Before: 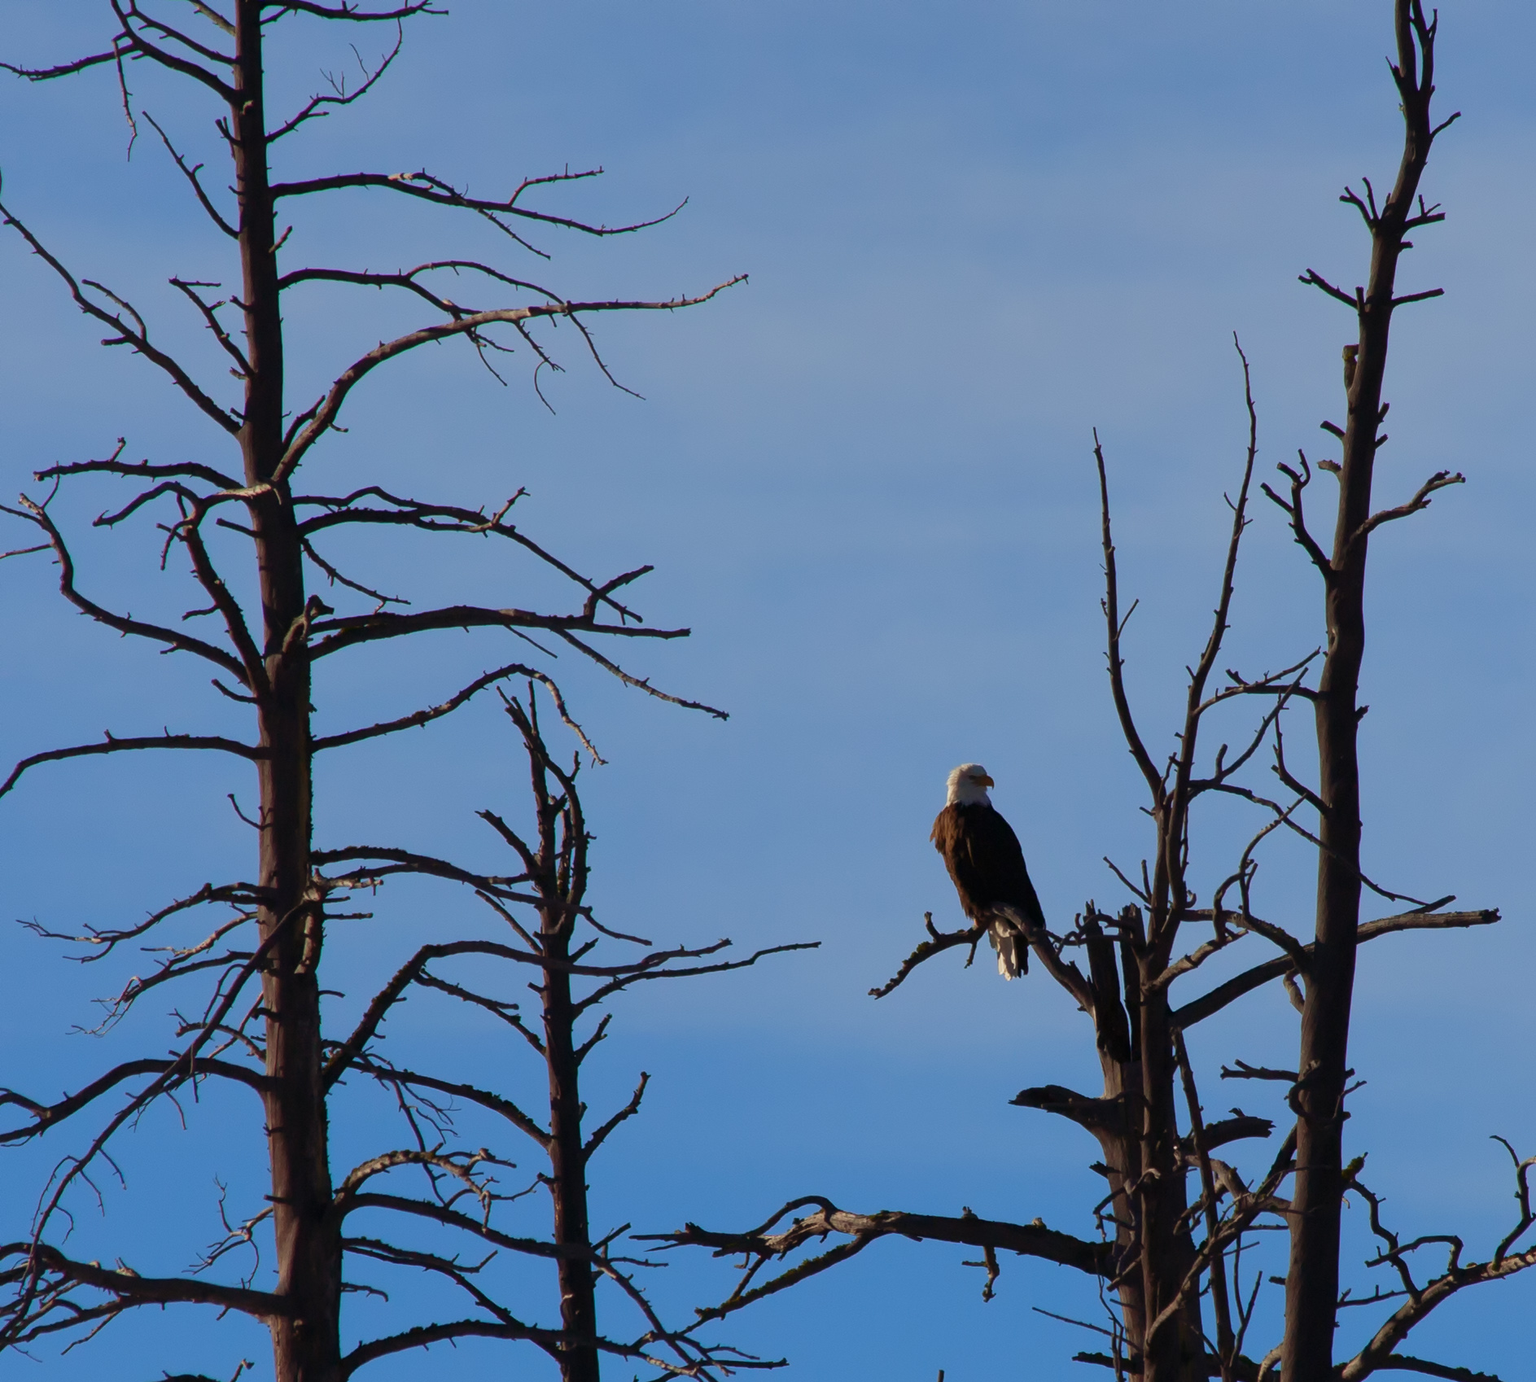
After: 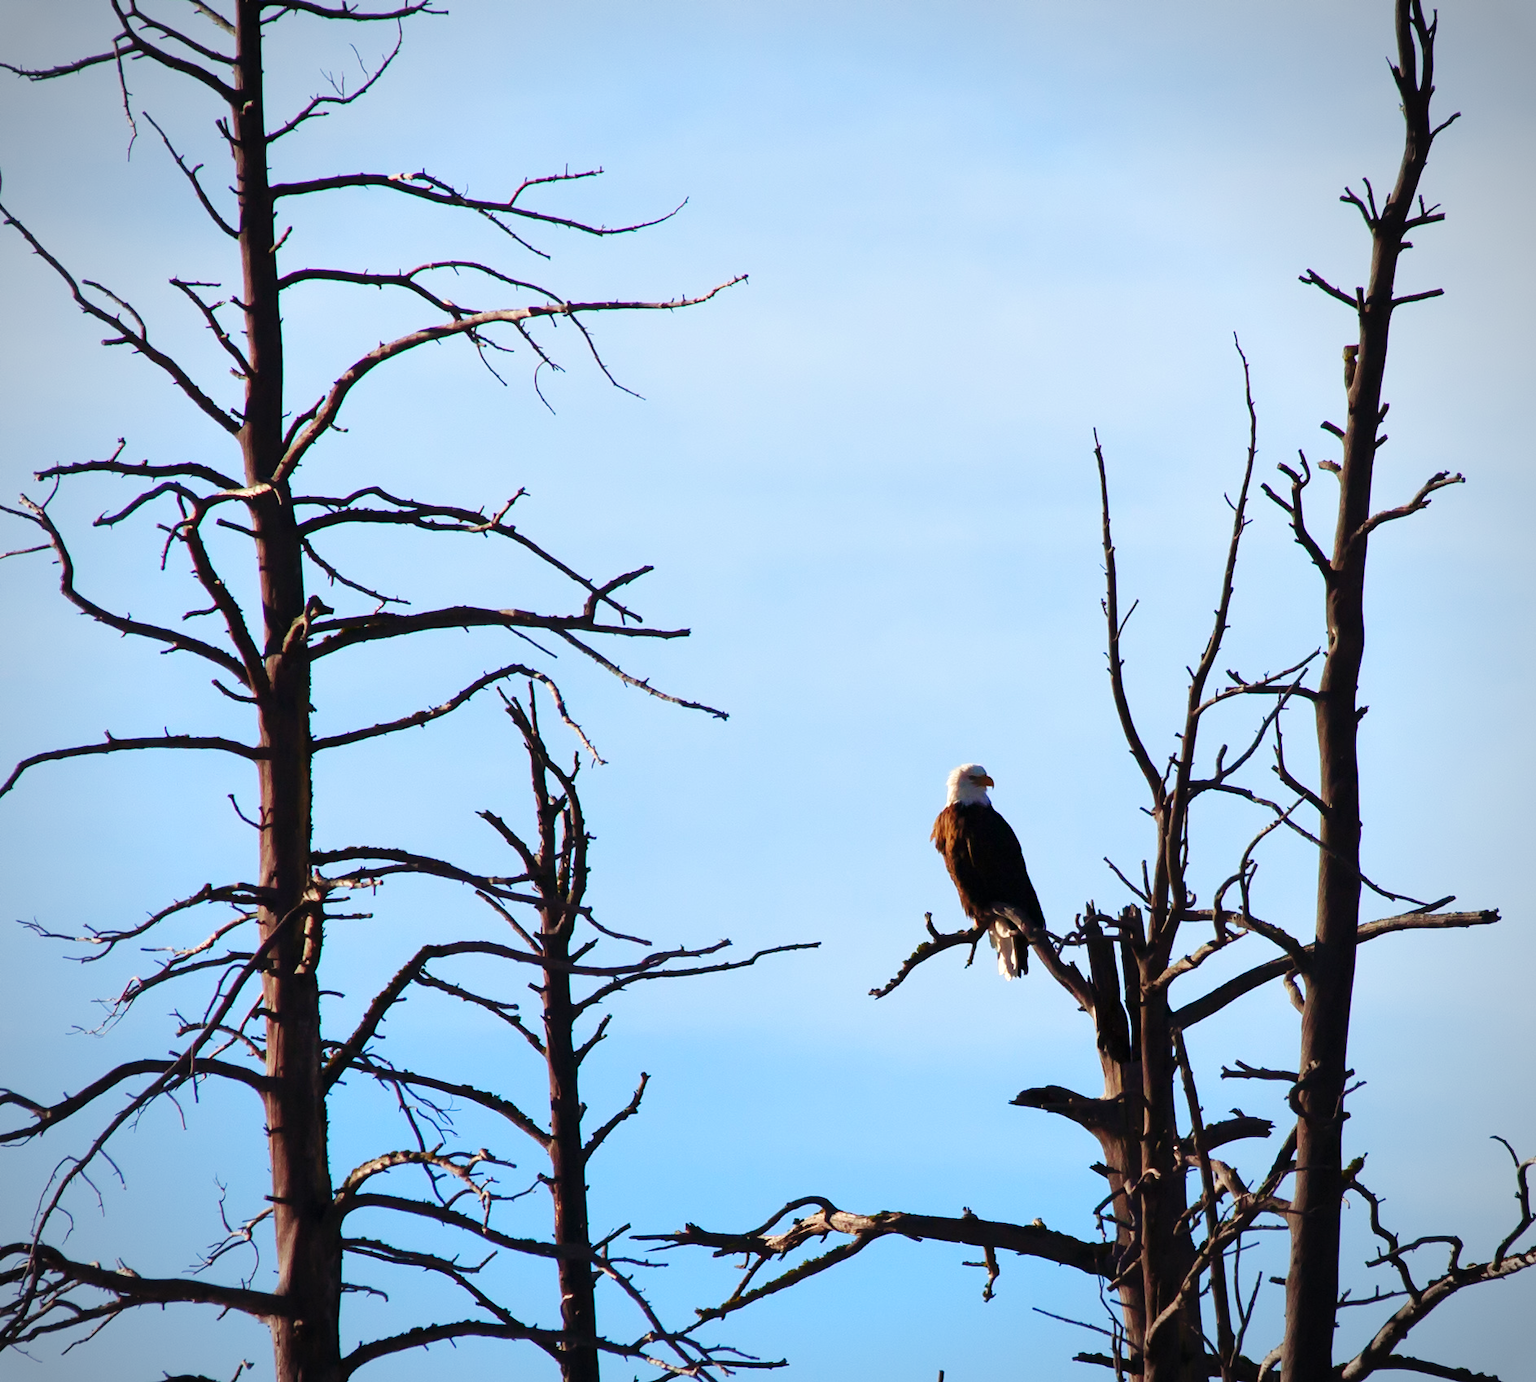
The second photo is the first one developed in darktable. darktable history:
vignetting: on, module defaults
base curve: curves: ch0 [(0, 0) (0.032, 0.025) (0.121, 0.166) (0.206, 0.329) (0.605, 0.79) (1, 1)], preserve colors none
exposure: black level correction 0.001, exposure 0.955 EV, compensate exposure bias true, compensate highlight preservation false
